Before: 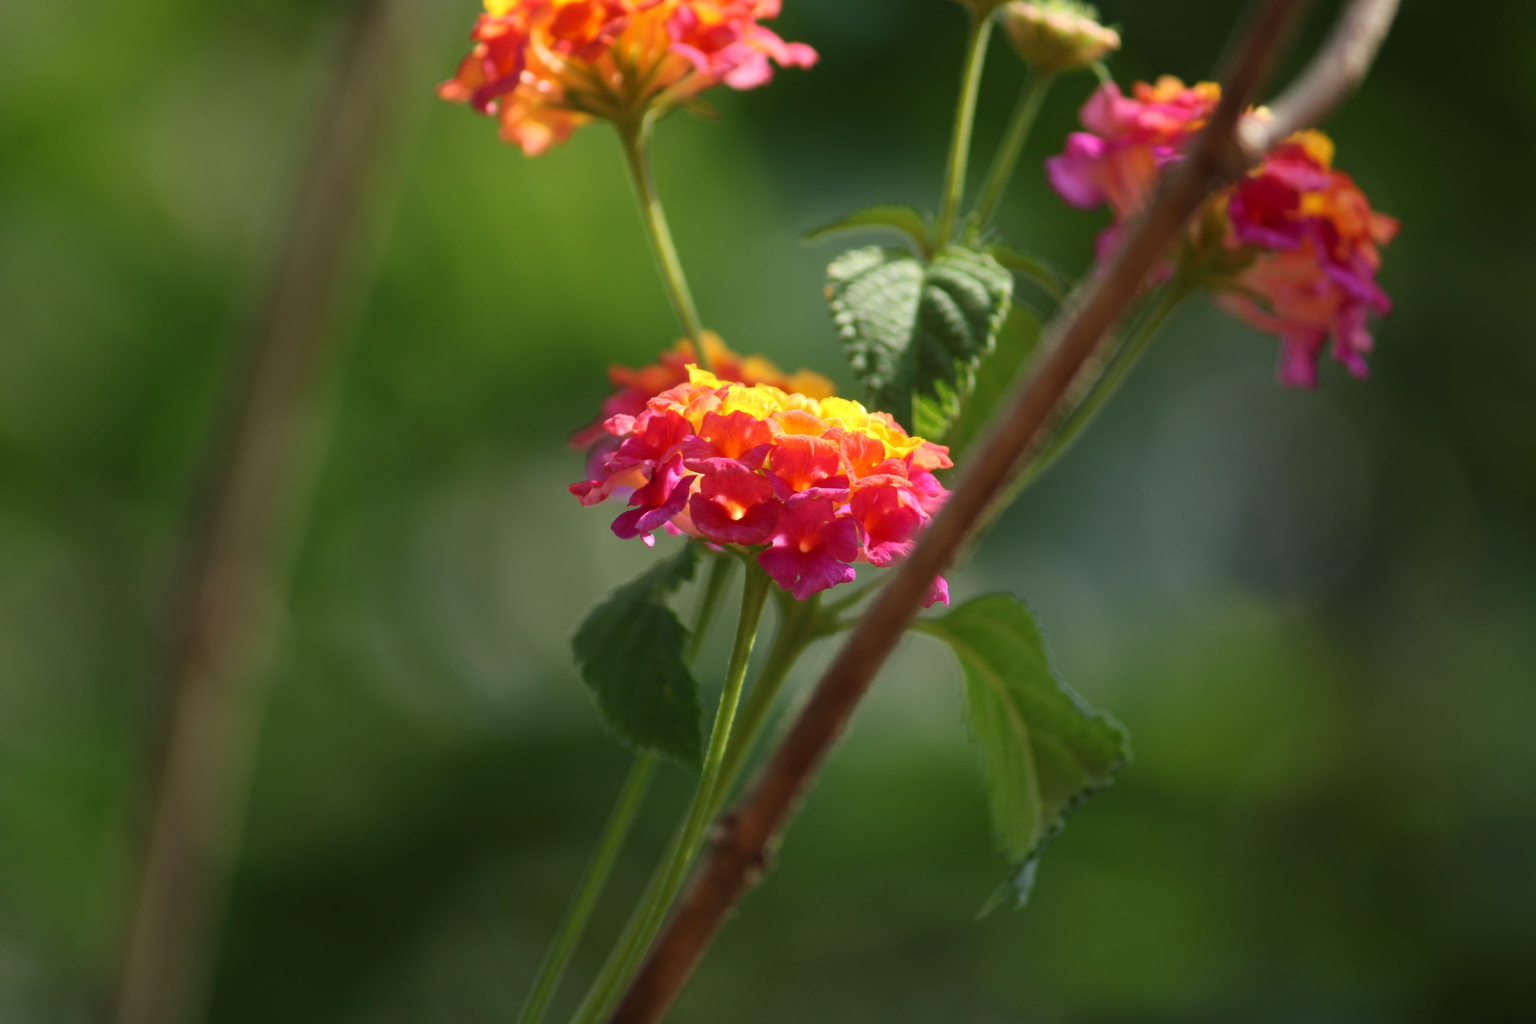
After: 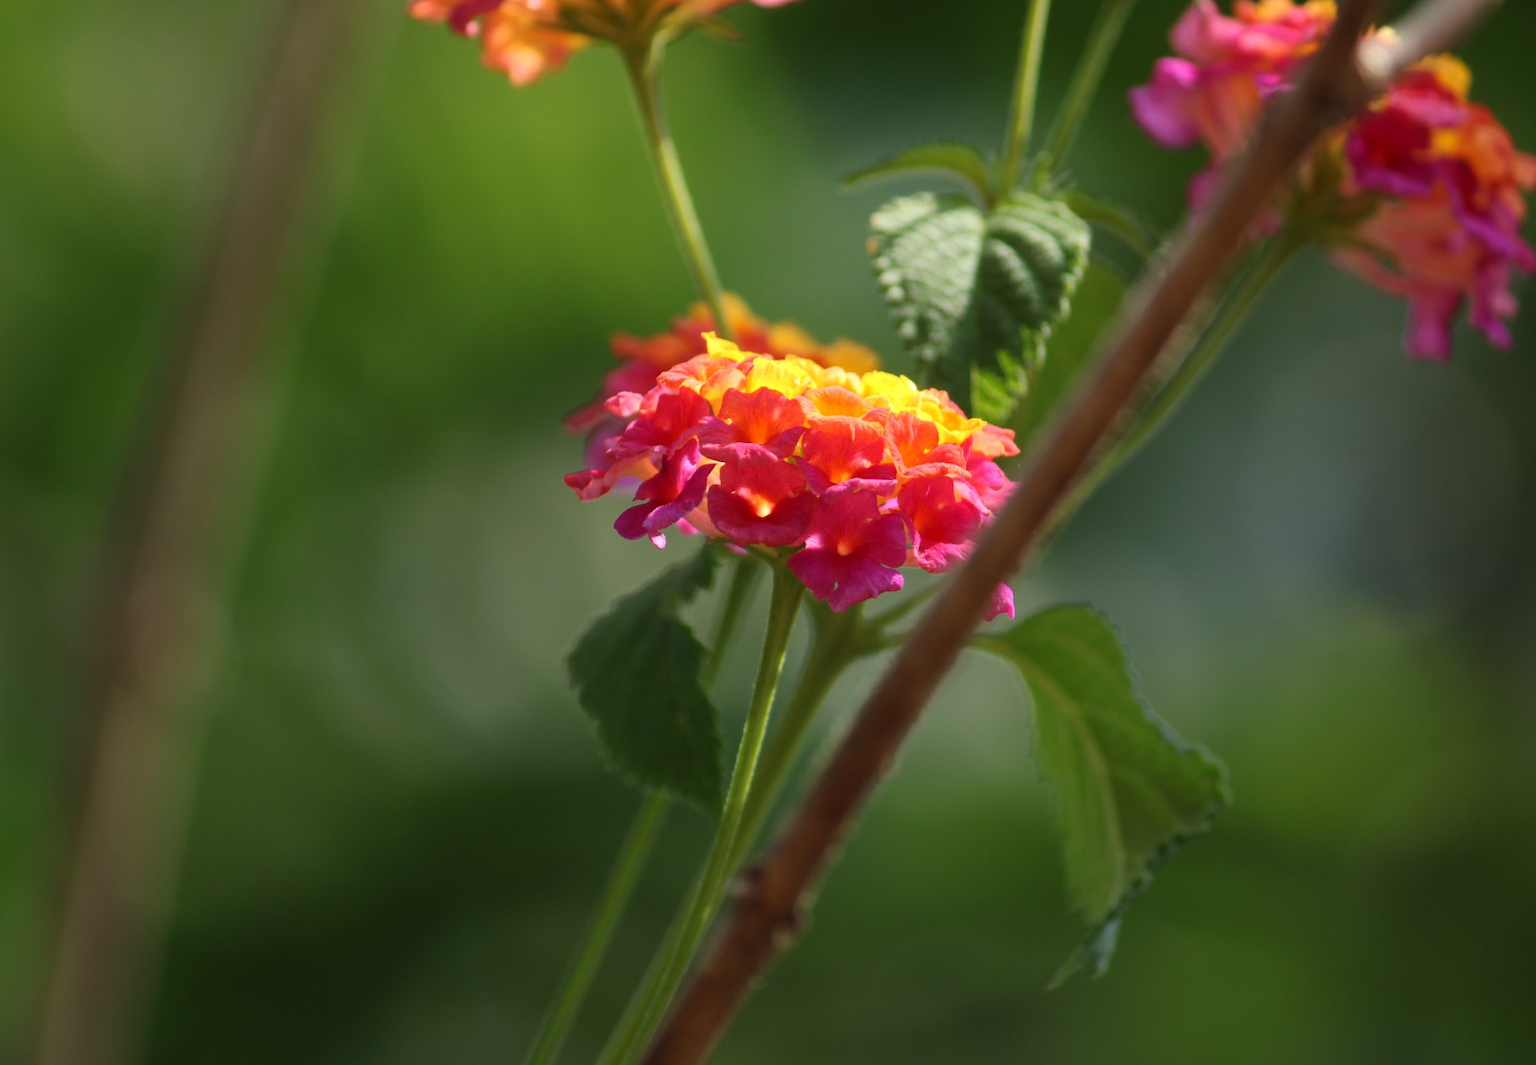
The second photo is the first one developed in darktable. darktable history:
crop: left 6.075%, top 8.217%, right 9.536%, bottom 3.993%
